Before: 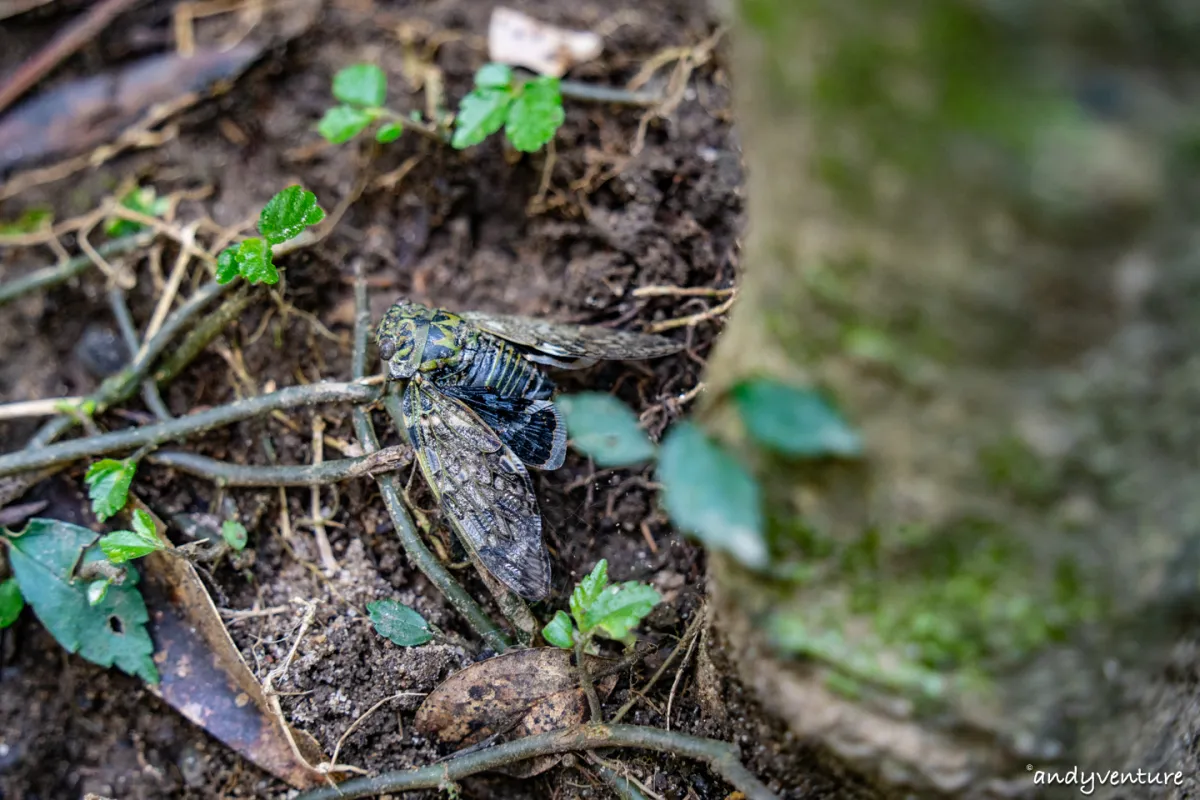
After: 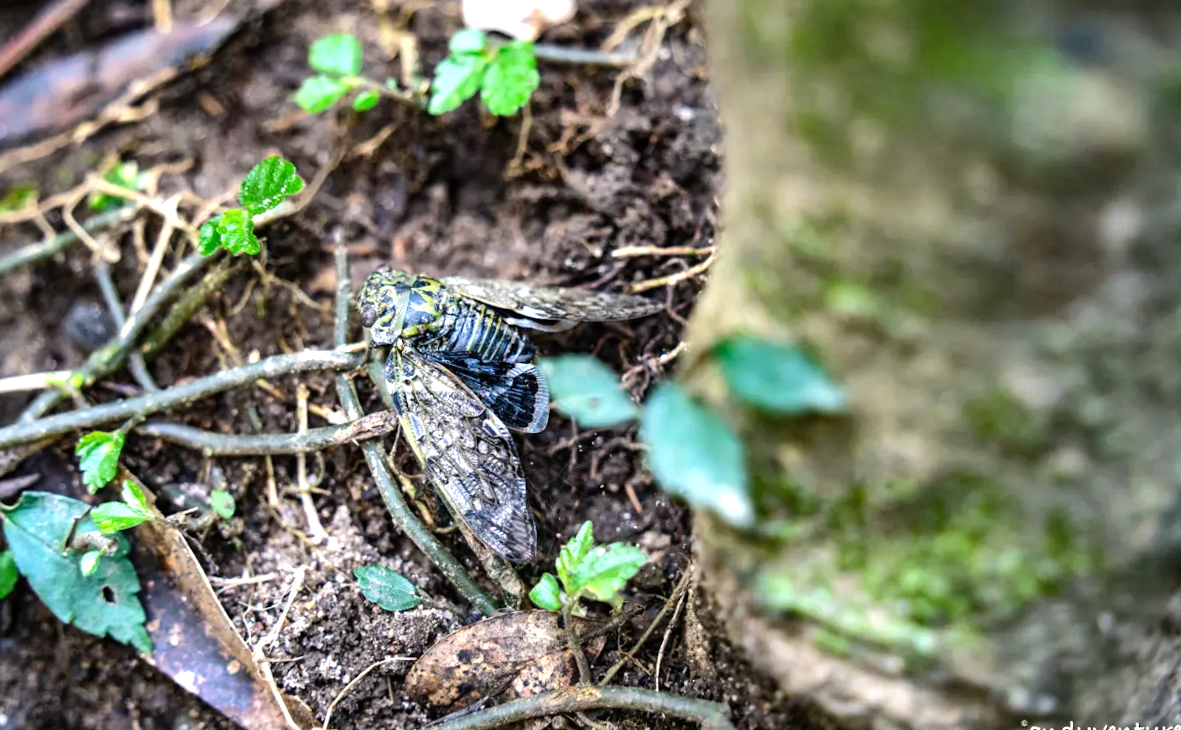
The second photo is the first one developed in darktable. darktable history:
rotate and perspective: rotation -1.32°, lens shift (horizontal) -0.031, crop left 0.015, crop right 0.985, crop top 0.047, crop bottom 0.982
exposure: black level correction 0, exposure 0.6 EV, compensate exposure bias true, compensate highlight preservation false
crop and rotate: top 2.479%, bottom 3.018%
tone equalizer: -8 EV -0.417 EV, -7 EV -0.389 EV, -6 EV -0.333 EV, -5 EV -0.222 EV, -3 EV 0.222 EV, -2 EV 0.333 EV, -1 EV 0.389 EV, +0 EV 0.417 EV, edges refinement/feathering 500, mask exposure compensation -1.57 EV, preserve details no
